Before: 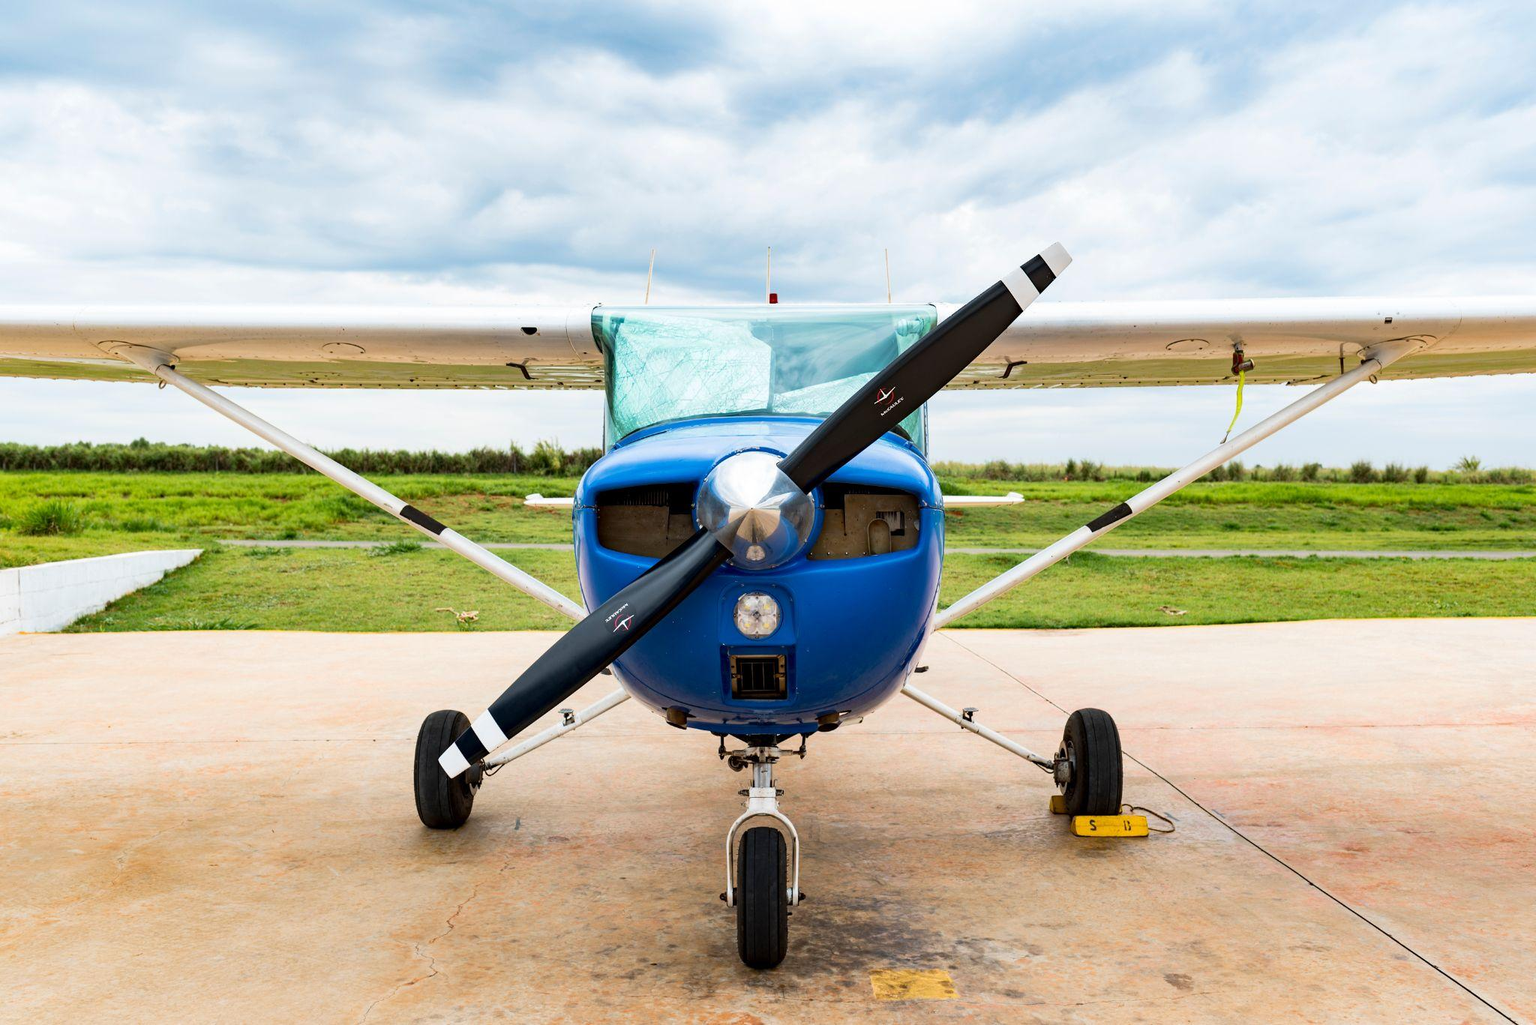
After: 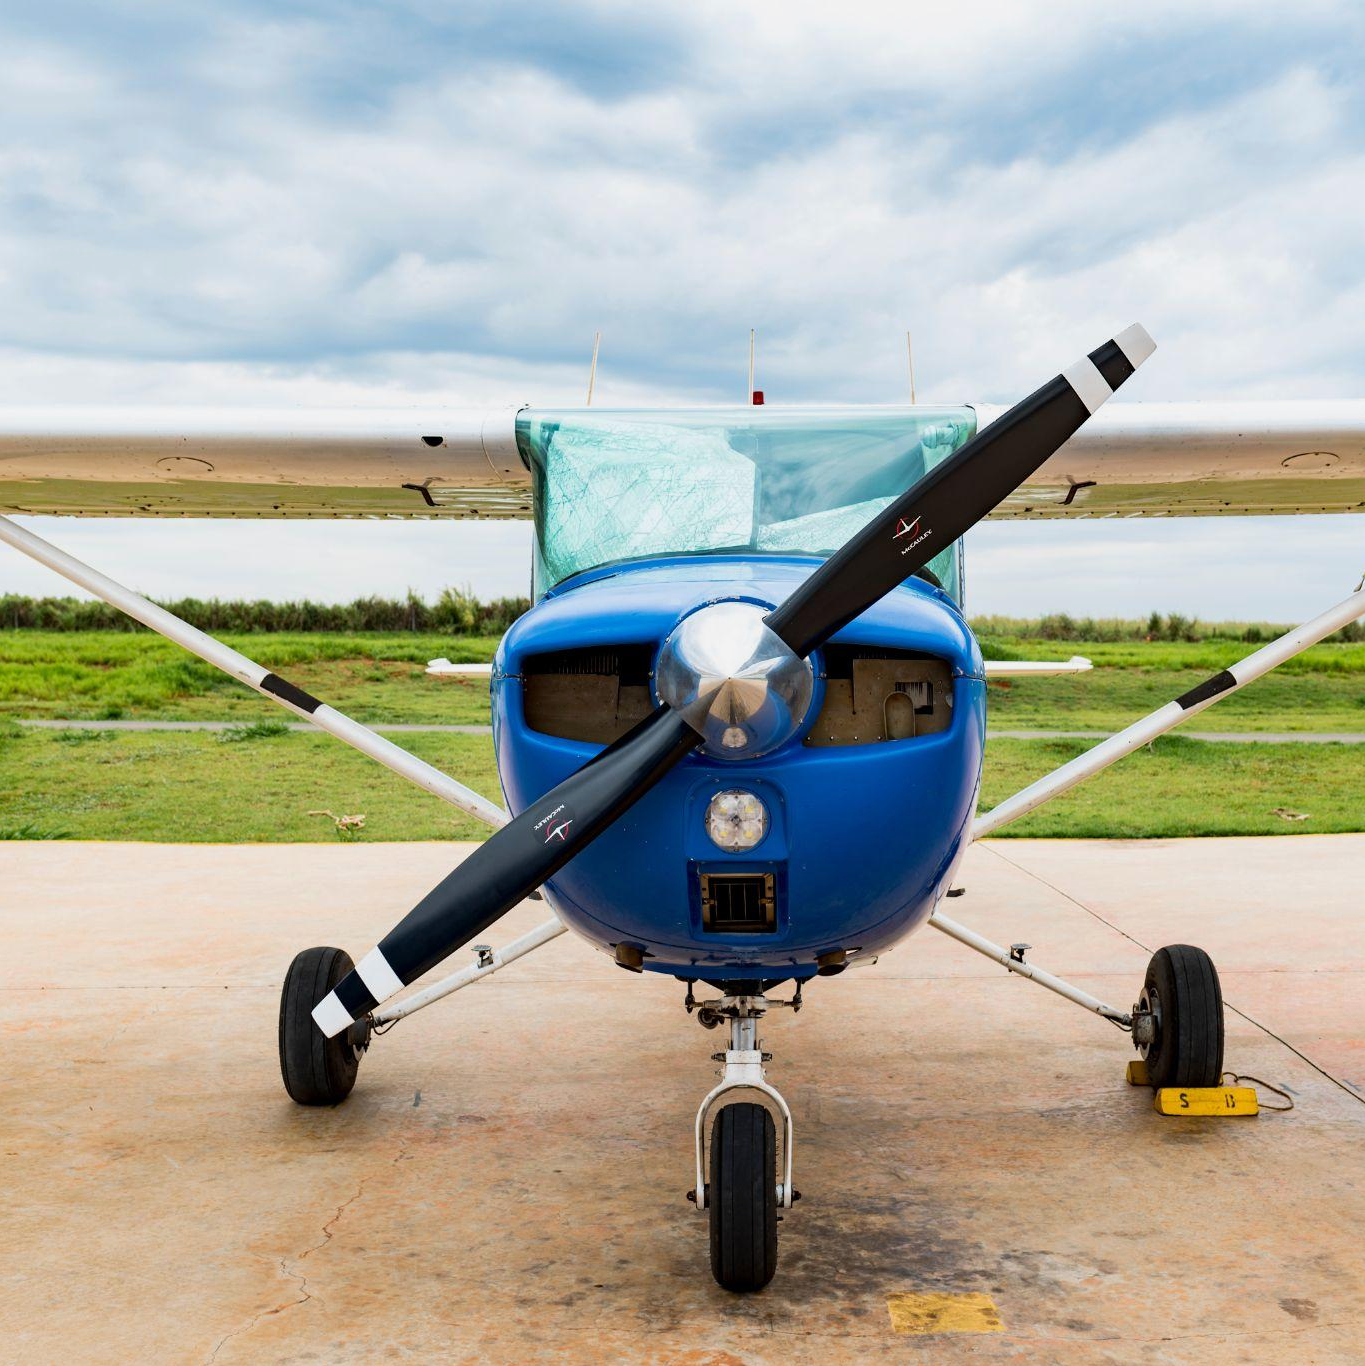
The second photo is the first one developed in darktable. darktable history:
exposure: exposure -0.153 EV, compensate highlight preservation false
crop and rotate: left 13.342%, right 19.991%
